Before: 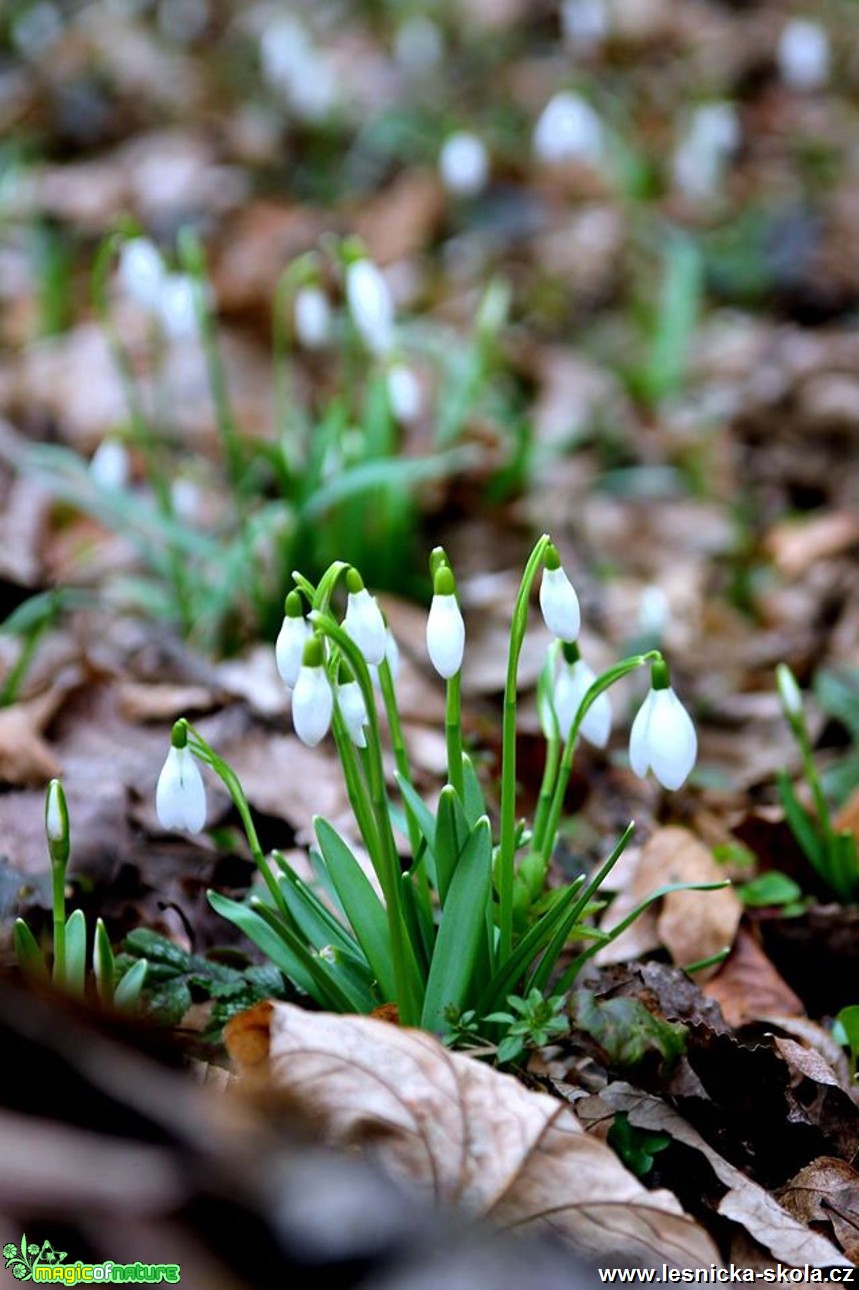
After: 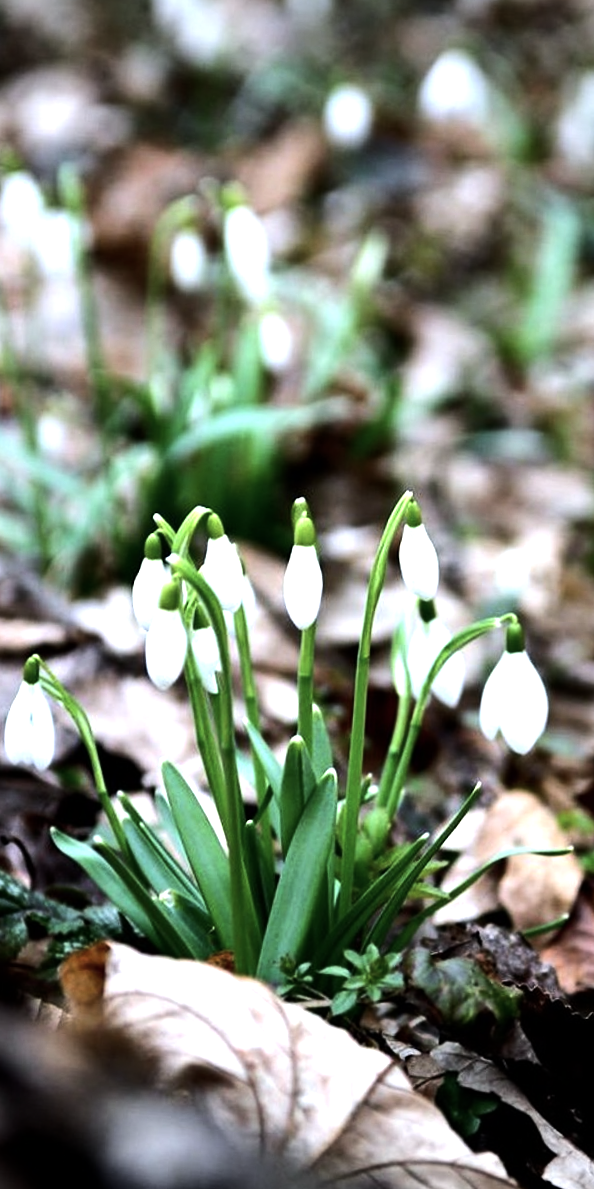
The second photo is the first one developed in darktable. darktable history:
crop and rotate: angle -3.27°, left 13.945%, top 0.023%, right 10.996%, bottom 0.021%
tone equalizer: -8 EV -1.12 EV, -7 EV -1.04 EV, -6 EV -0.861 EV, -5 EV -0.6 EV, -3 EV 0.592 EV, -2 EV 0.866 EV, -1 EV 1.01 EV, +0 EV 1.06 EV, edges refinement/feathering 500, mask exposure compensation -1.57 EV, preserve details no
color correction: highlights a* -0.194, highlights b* -0.077
vignetting: on, module defaults
contrast brightness saturation: contrast 0.059, brightness -0.011, saturation -0.228
